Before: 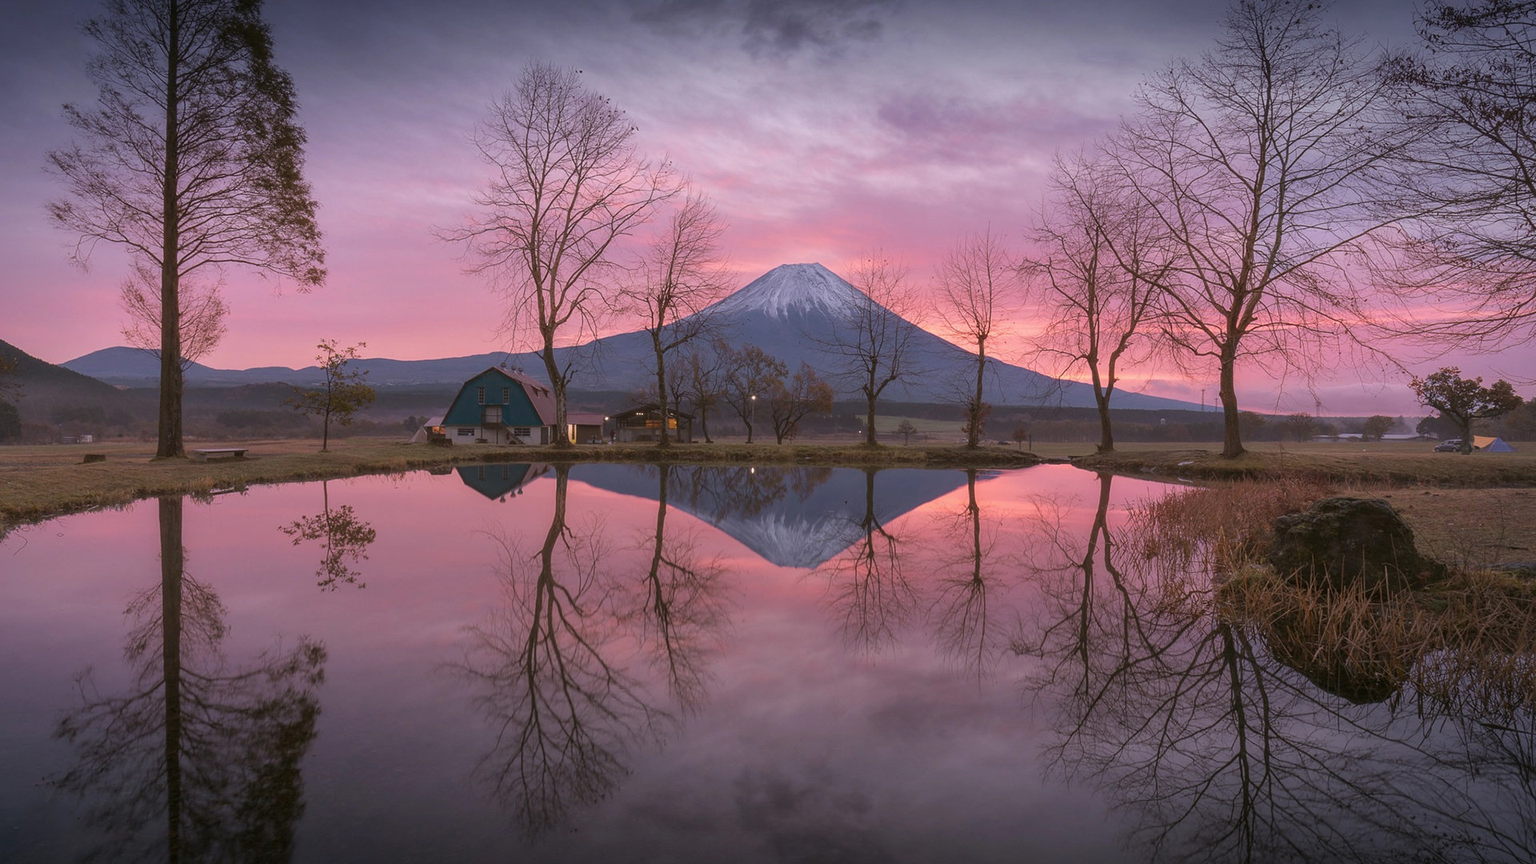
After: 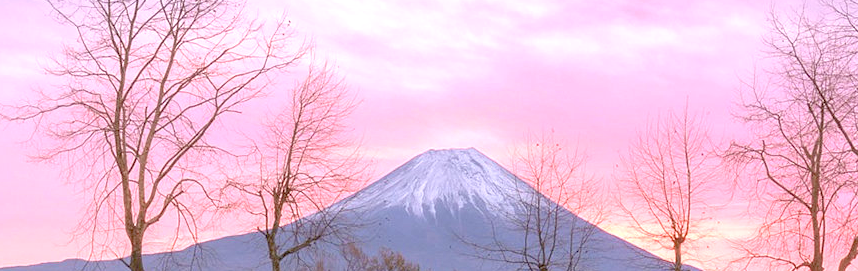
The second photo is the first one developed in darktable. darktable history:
exposure: black level correction 0.011, exposure 1.088 EV, compensate exposure bias true, compensate highlight preservation false
contrast brightness saturation: brightness 0.15
crop: left 28.64%, top 16.832%, right 26.637%, bottom 58.055%
